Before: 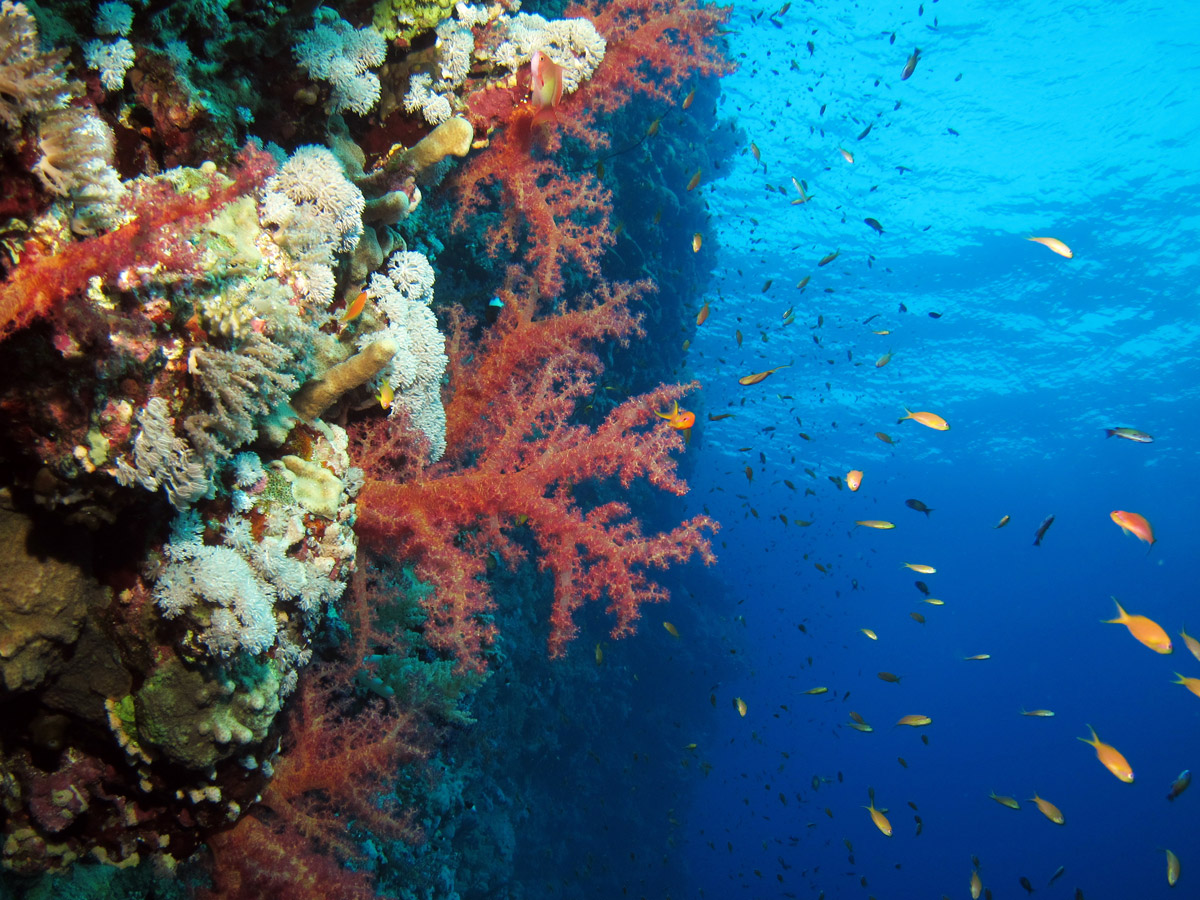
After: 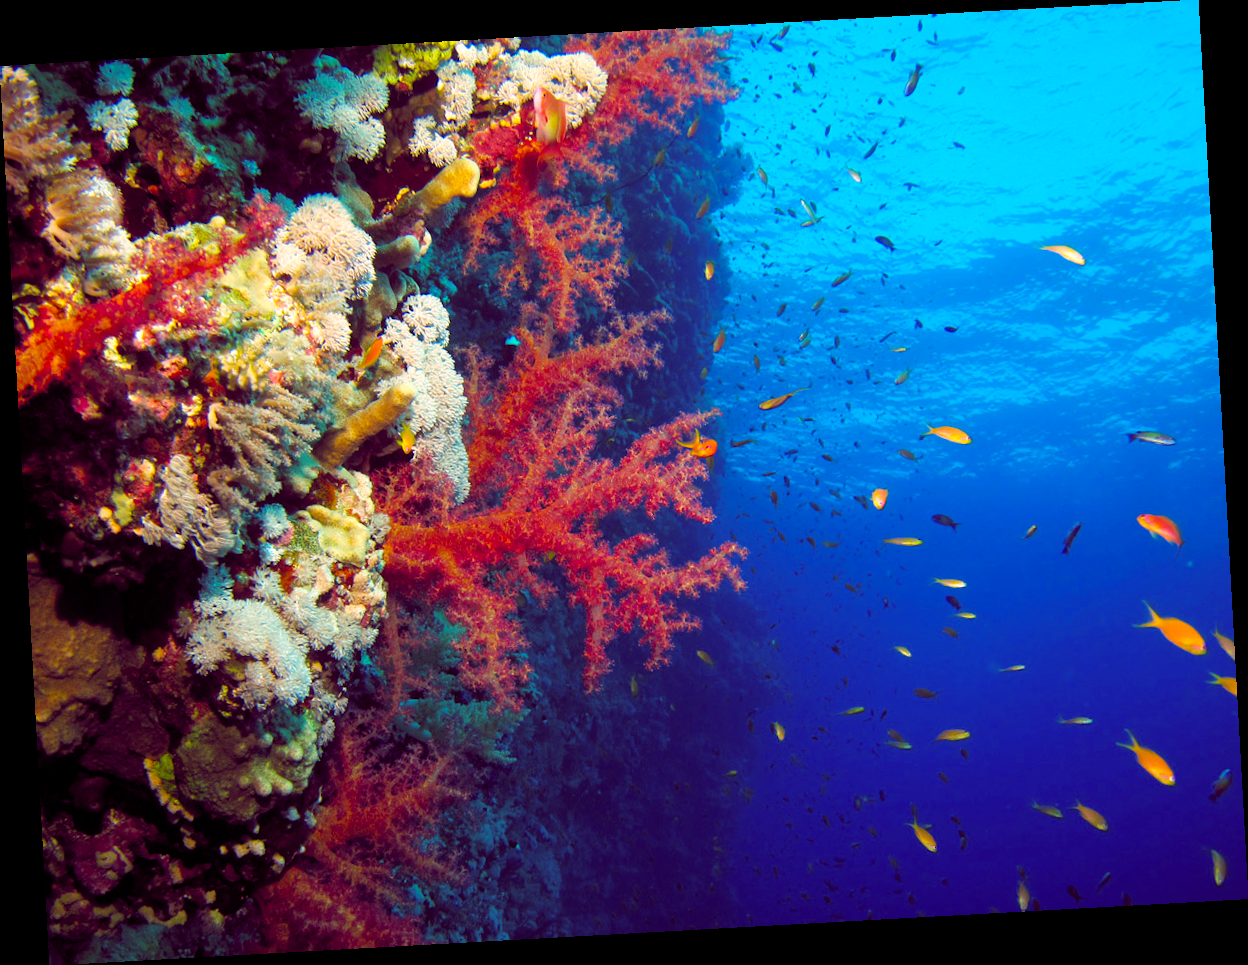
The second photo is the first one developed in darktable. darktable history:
color balance rgb: shadows lift › chroma 6.43%, shadows lift › hue 305.74°, highlights gain › chroma 2.43%, highlights gain › hue 35.74°, global offset › chroma 0.28%, global offset › hue 320.29°, linear chroma grading › global chroma 5.5%, perceptual saturation grading › global saturation 30%, contrast 5.15%
rotate and perspective: rotation -3.18°, automatic cropping off
